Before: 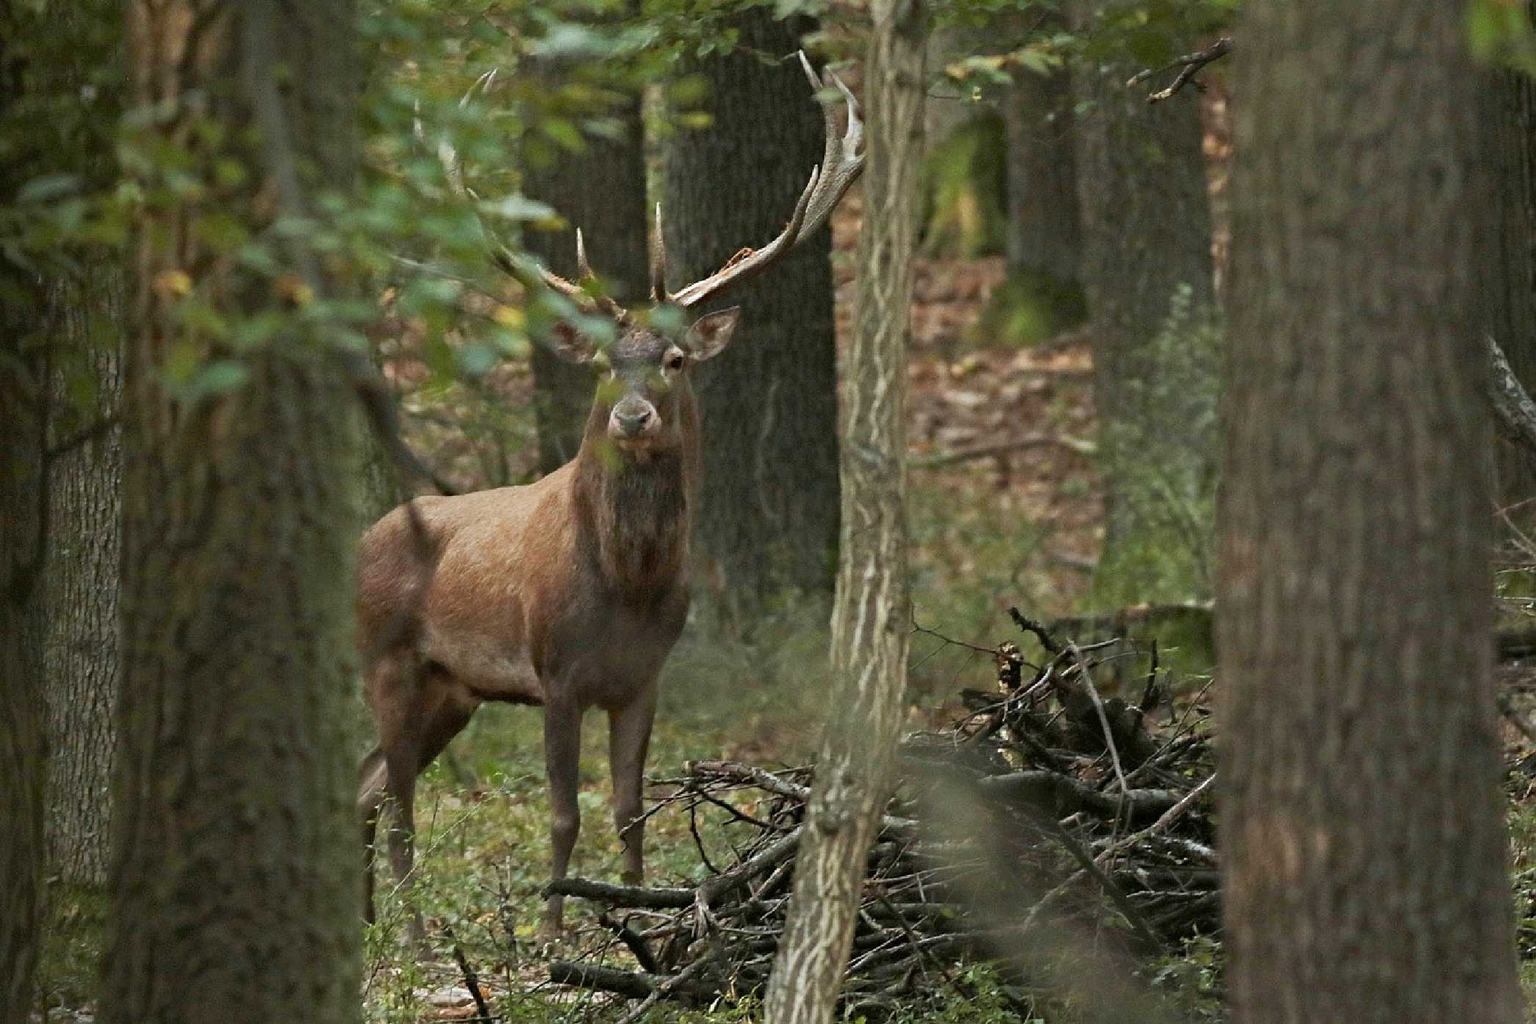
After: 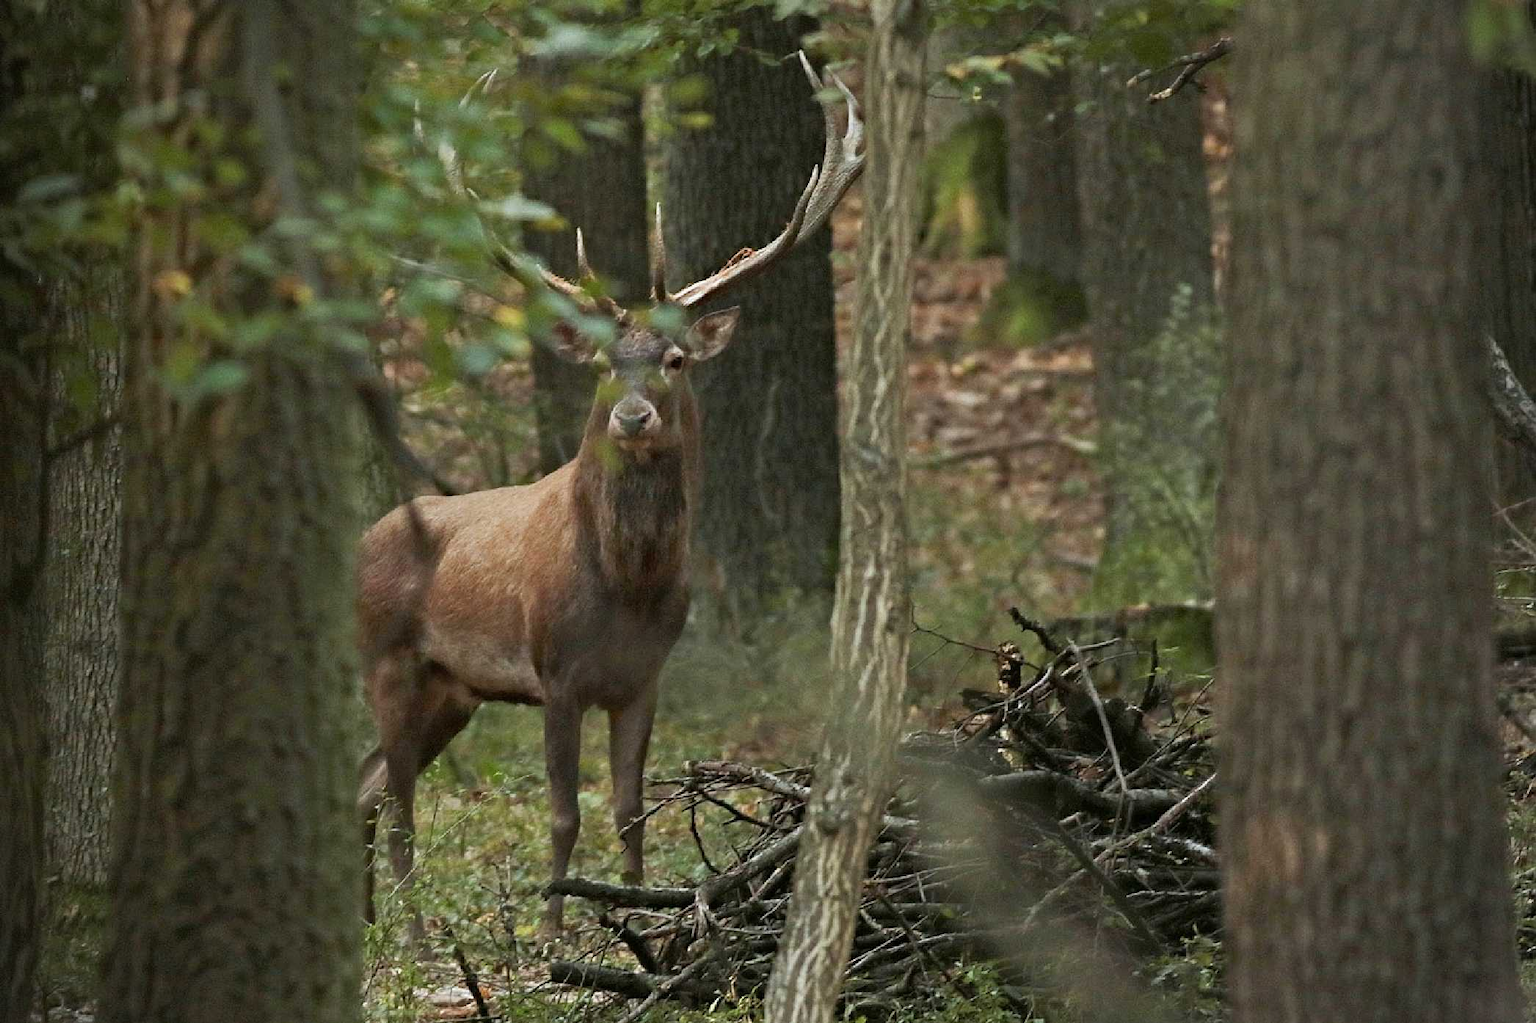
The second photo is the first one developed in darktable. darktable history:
vignetting: fall-off start 91.19%
exposure: exposure -0.05 EV
